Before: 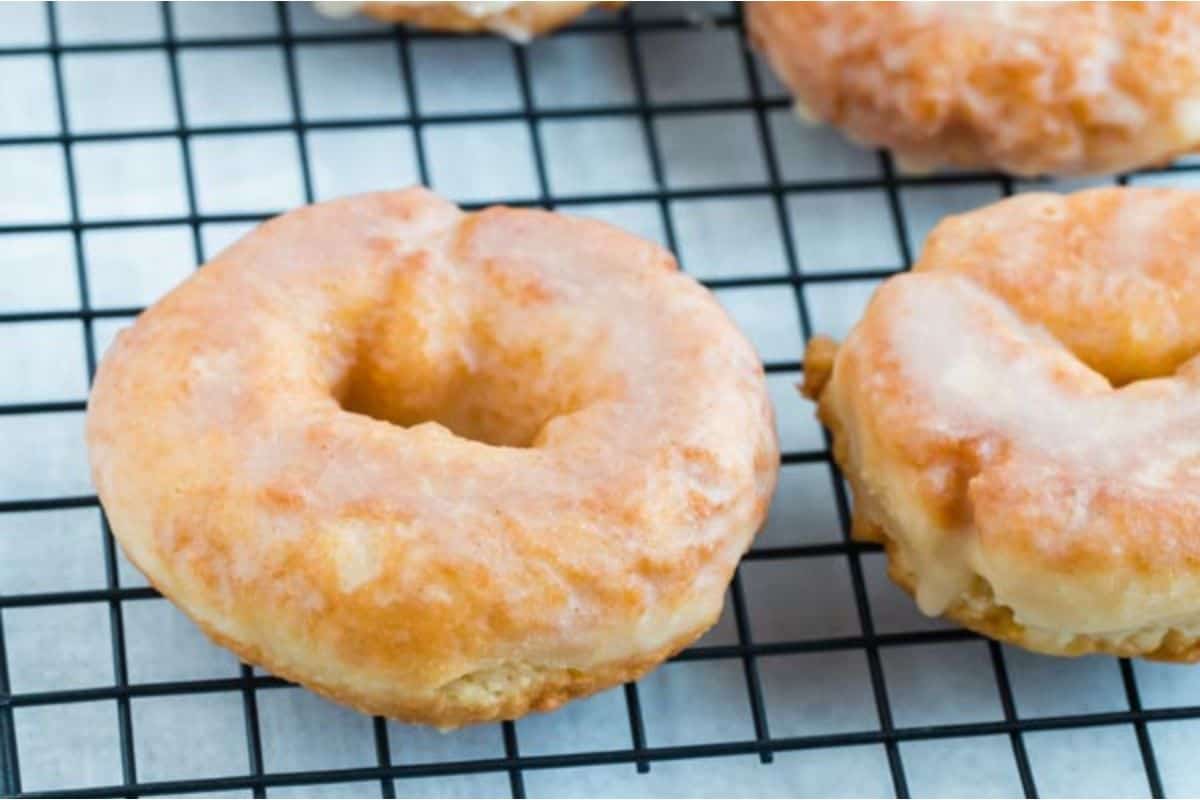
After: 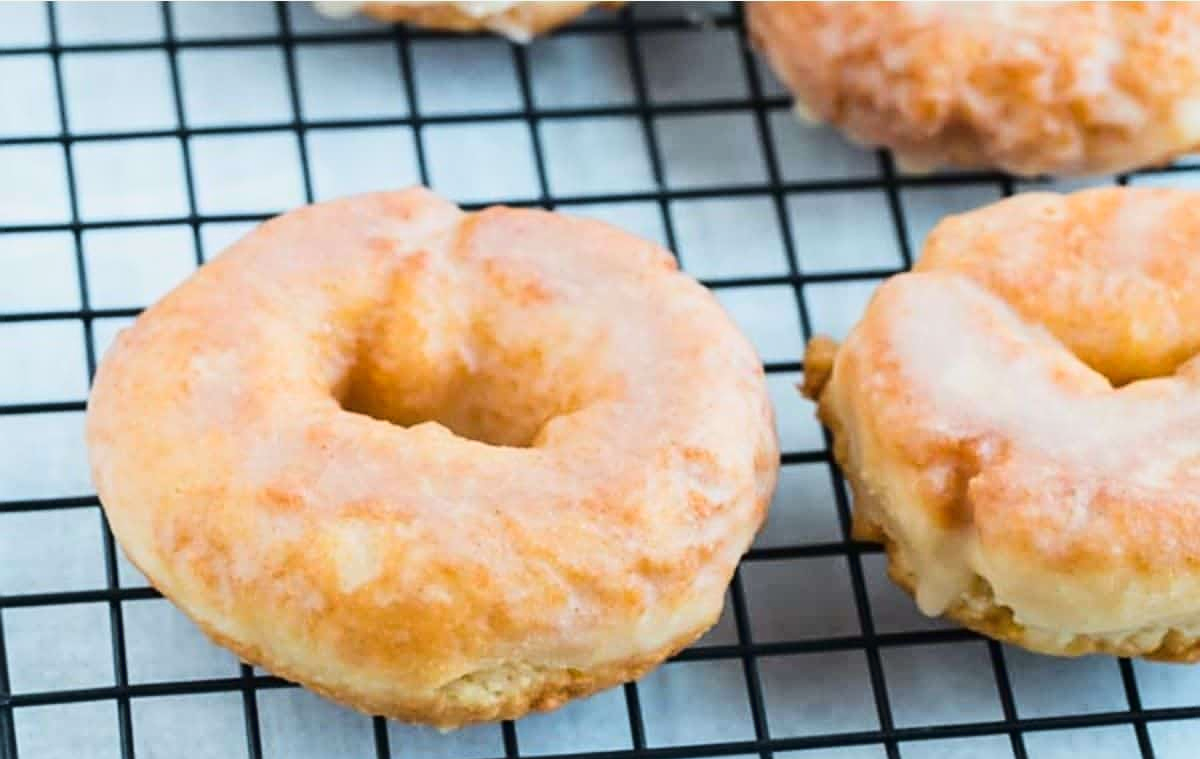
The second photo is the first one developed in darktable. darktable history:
tone curve: curves: ch0 [(0, 0.011) (0.139, 0.106) (0.295, 0.271) (0.499, 0.523) (0.739, 0.782) (0.857, 0.879) (1, 0.967)]; ch1 [(0, 0) (0.291, 0.229) (0.394, 0.365) (0.469, 0.456) (0.507, 0.504) (0.527, 0.546) (0.571, 0.614) (0.725, 0.779) (1, 1)]; ch2 [(0, 0) (0.125, 0.089) (0.35, 0.317) (0.437, 0.42) (0.502, 0.499) (0.537, 0.551) (0.613, 0.636) (1, 1)], color space Lab, linked channels, preserve colors none
sharpen: on, module defaults
crop and rotate: top 0.009%, bottom 5.099%
